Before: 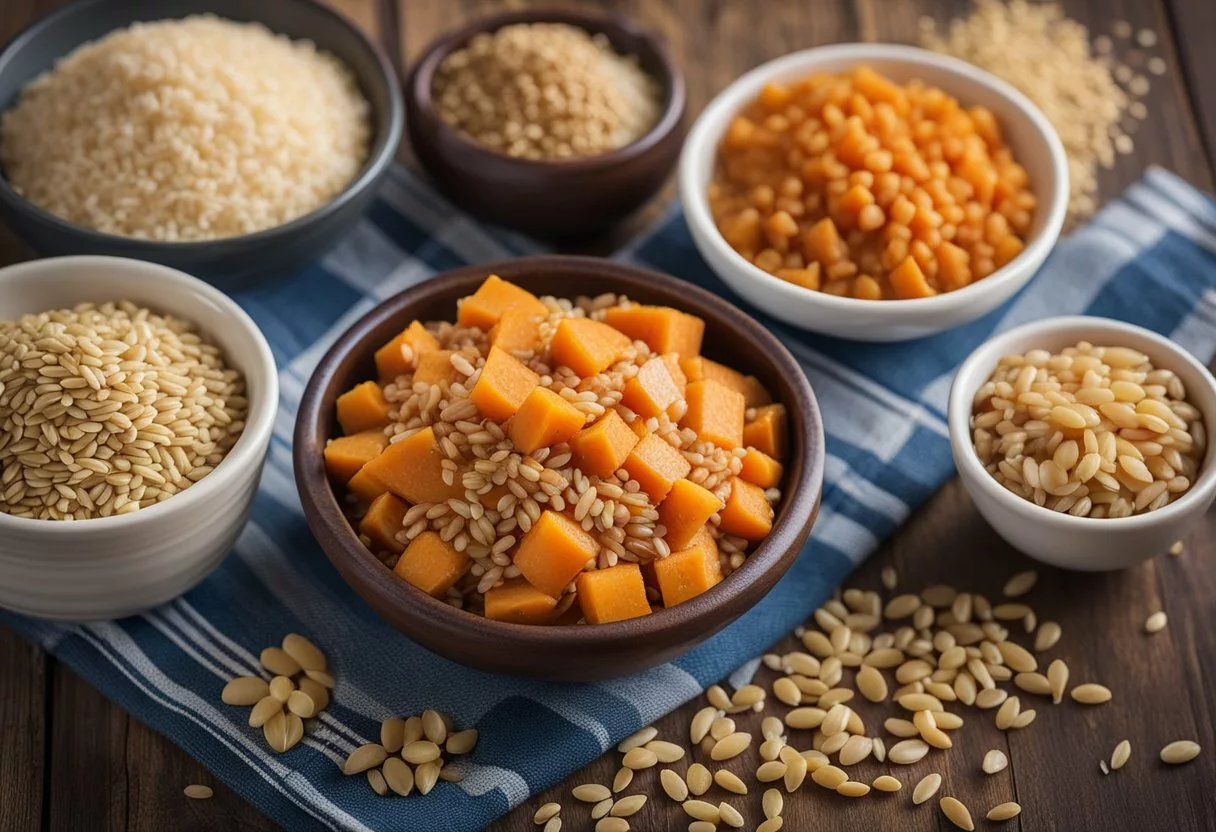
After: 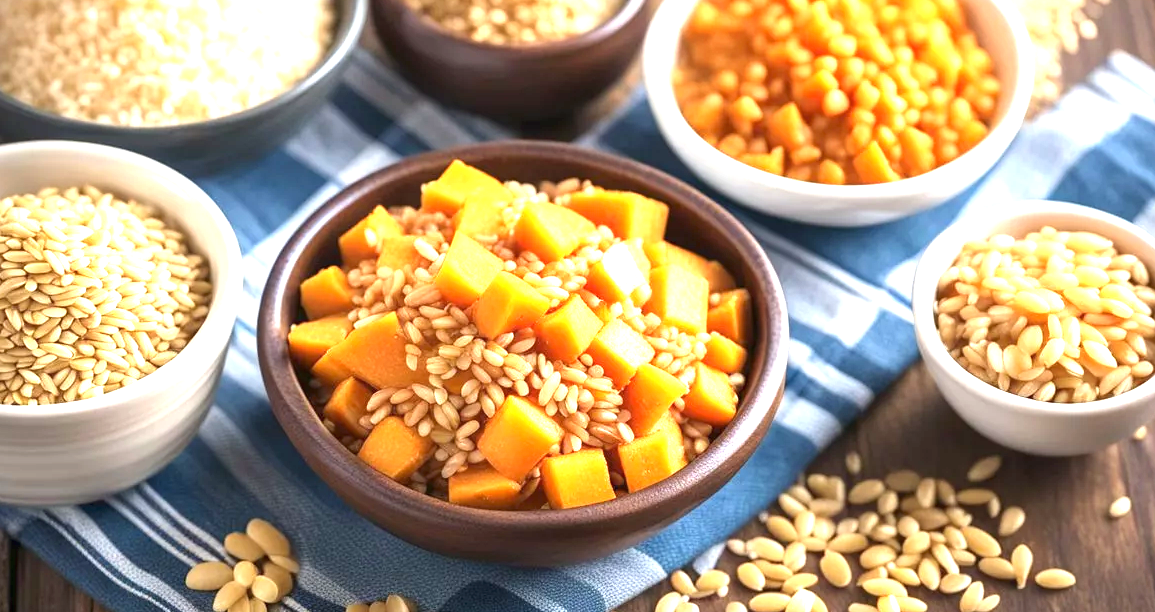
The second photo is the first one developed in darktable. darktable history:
exposure: black level correction 0, exposure 1.755 EV, compensate highlight preservation false
crop and rotate: left 2.969%, top 13.822%, right 1.969%, bottom 12.61%
